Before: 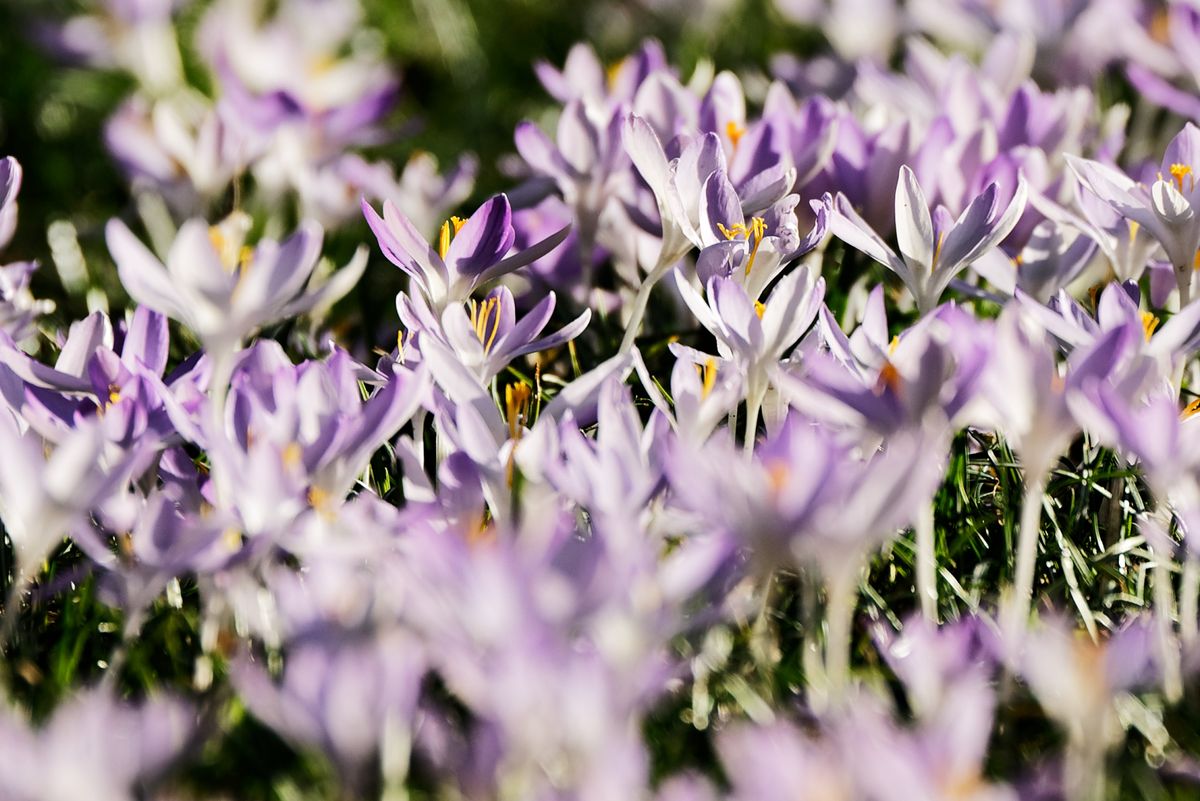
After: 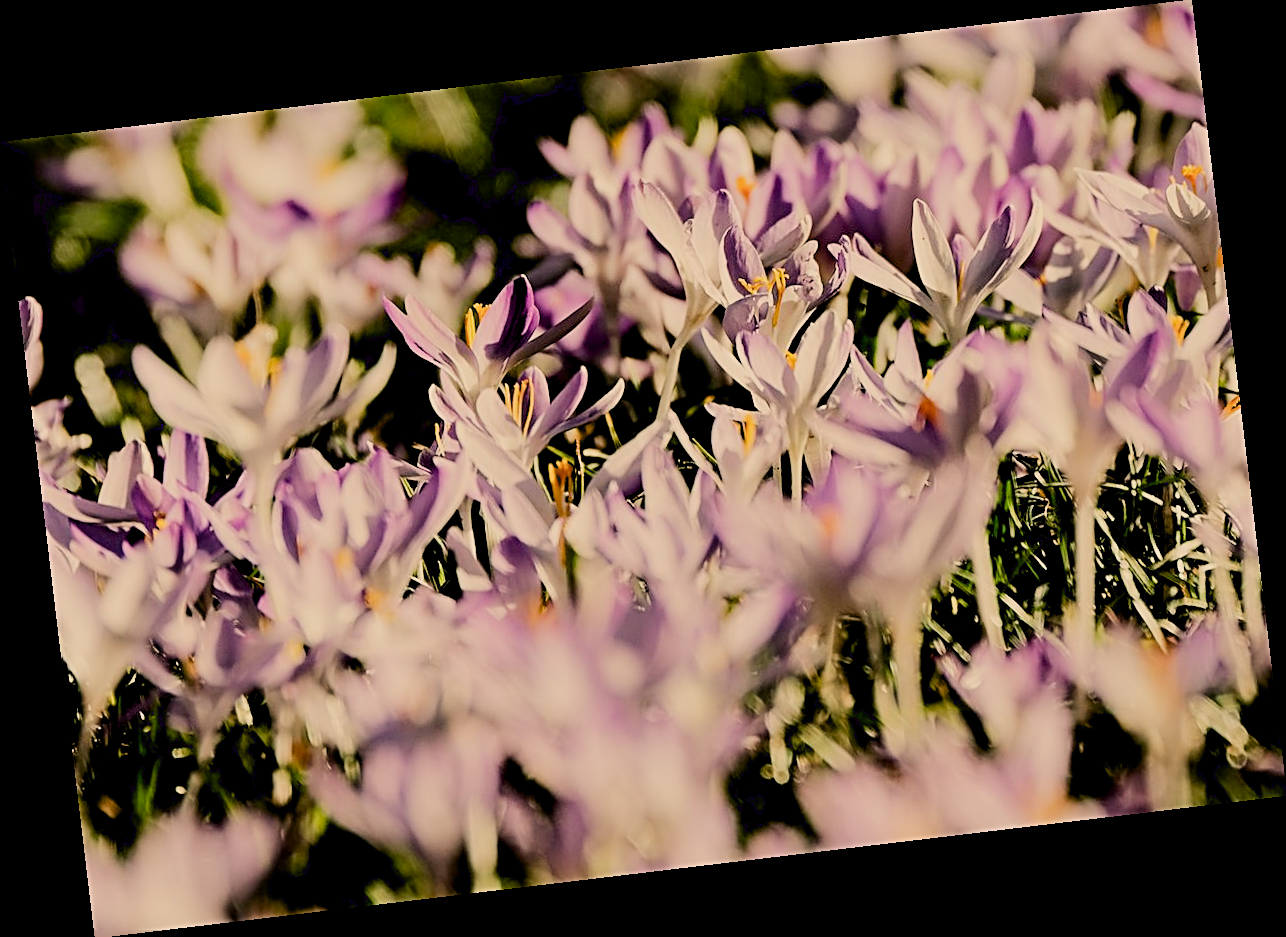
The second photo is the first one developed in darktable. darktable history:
white balance: red 1.138, green 0.996, blue 0.812
exposure: black level correction 0.016, exposure -0.009 EV, compensate highlight preservation false
rotate and perspective: rotation -6.83°, automatic cropping off
sharpen: radius 2.543, amount 0.636
filmic rgb: black relative exposure -7.65 EV, white relative exposure 4.56 EV, hardness 3.61
